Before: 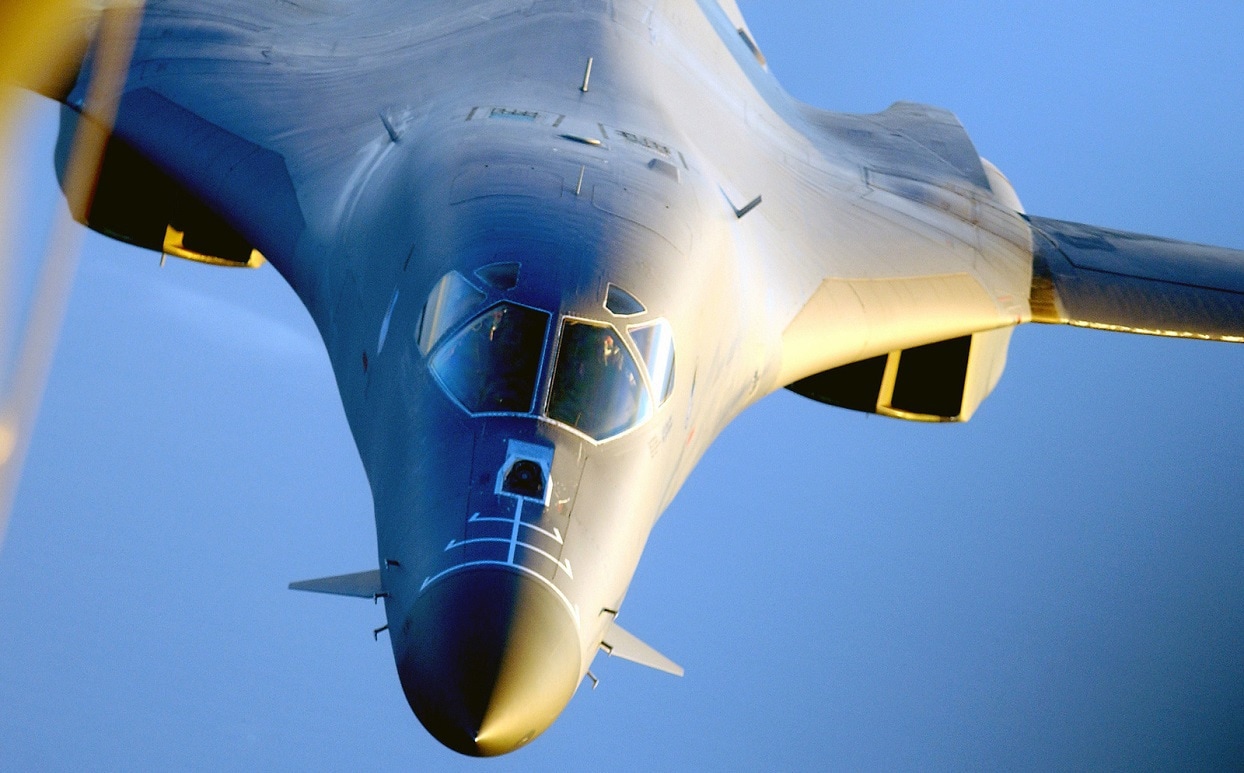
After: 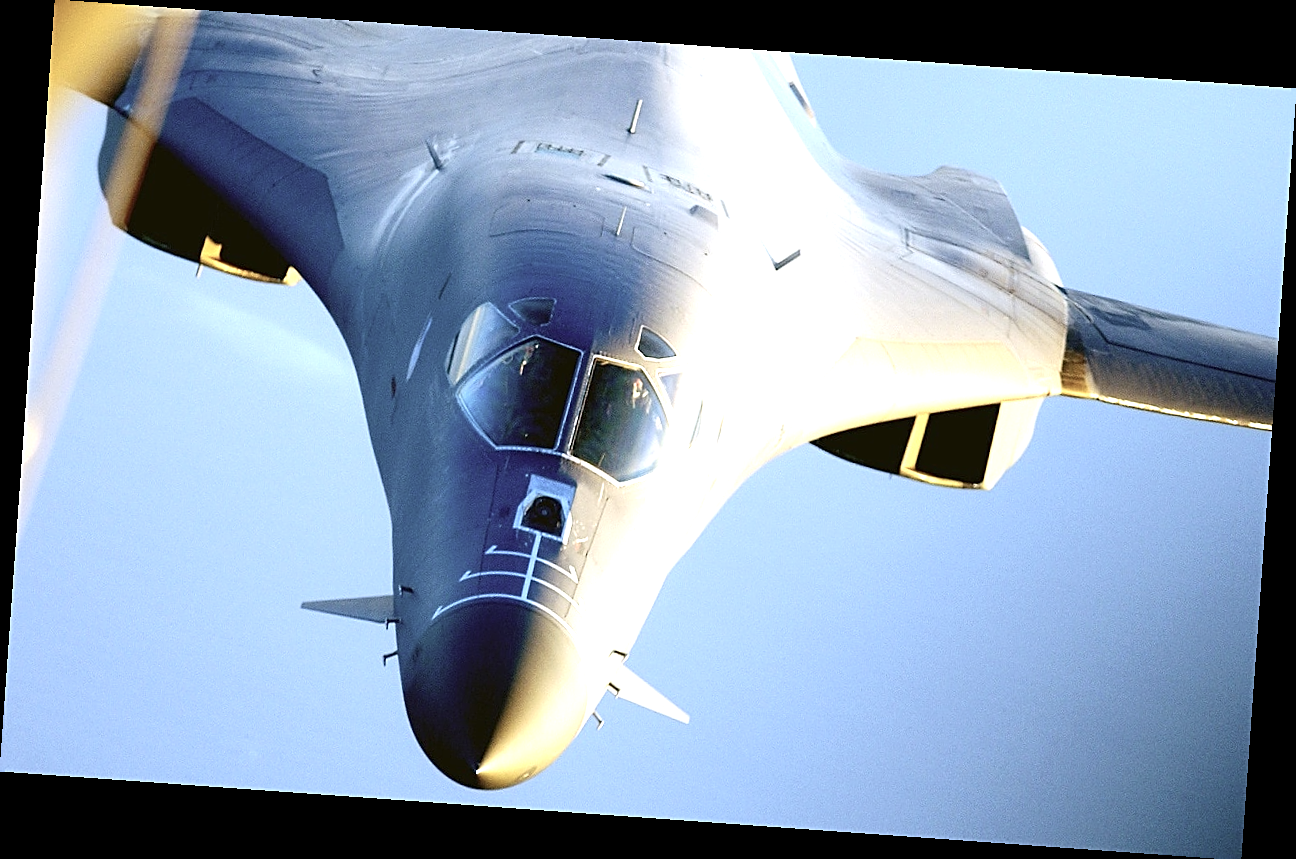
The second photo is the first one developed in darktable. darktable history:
rotate and perspective: rotation 4.1°, automatic cropping off
exposure: black level correction 0.001, exposure 0.955 EV, compensate exposure bias true, compensate highlight preservation false
sharpen: on, module defaults
contrast brightness saturation: contrast 0.1, saturation -0.36
